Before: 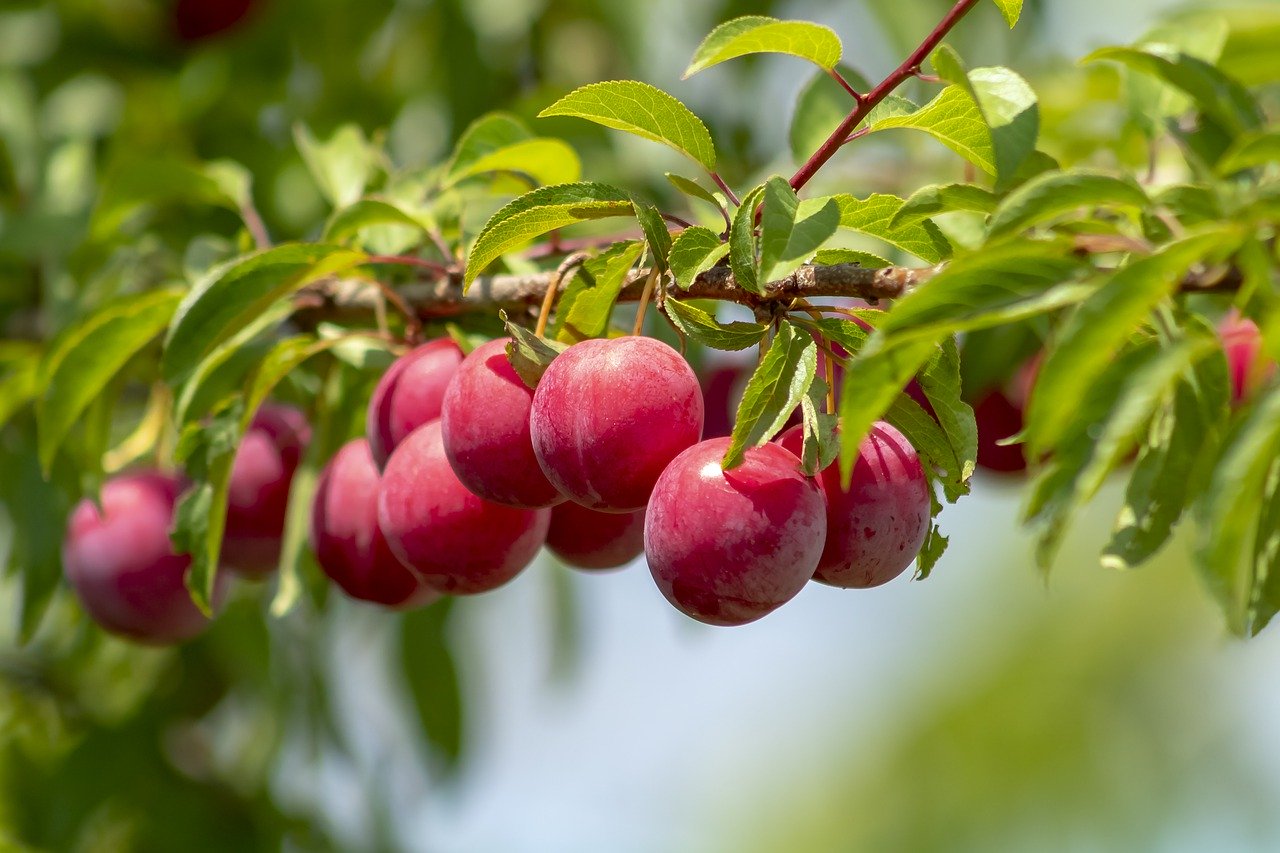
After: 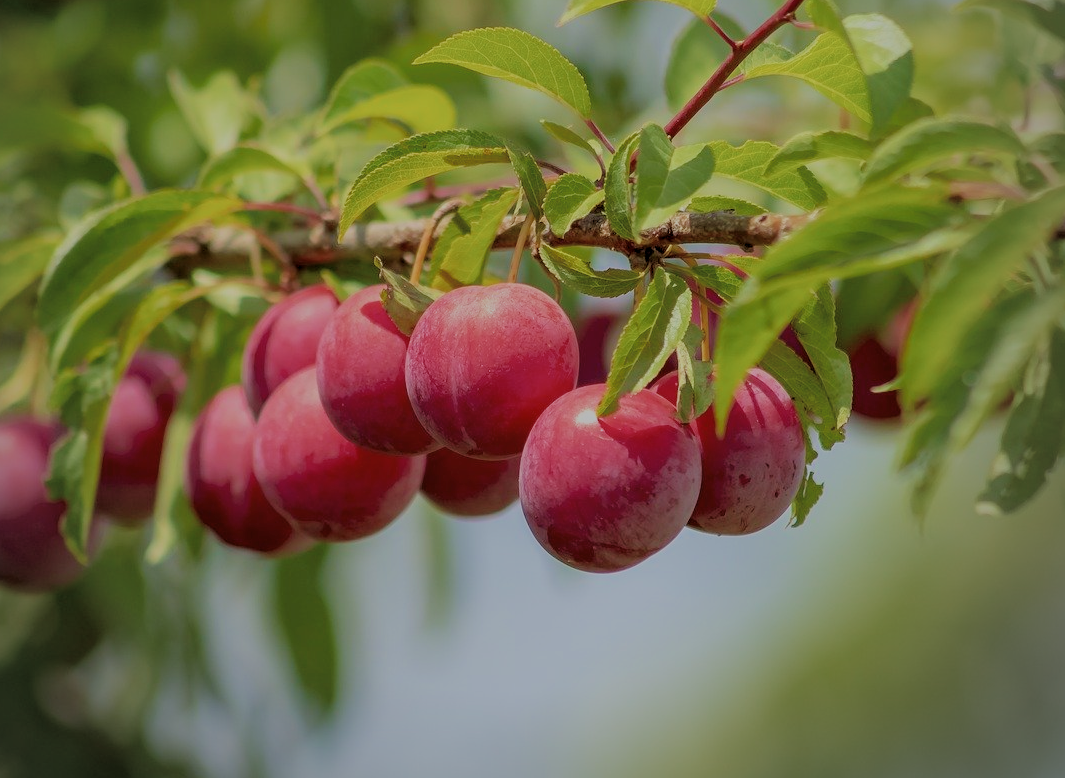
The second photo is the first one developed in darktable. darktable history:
velvia: on, module defaults
levels: levels [0.026, 0.507, 0.987]
crop: left 9.833%, top 6.221%, right 6.959%, bottom 2.479%
filmic rgb: middle gray luminance 2.6%, black relative exposure -10 EV, white relative exposure 7 EV, dynamic range scaling 9.61%, target black luminance 0%, hardness 3.17, latitude 43.79%, contrast 0.669, highlights saturation mix 5.5%, shadows ↔ highlights balance 14.13%
vignetting: fall-off start 79.88%, center (-0.067, -0.317)
